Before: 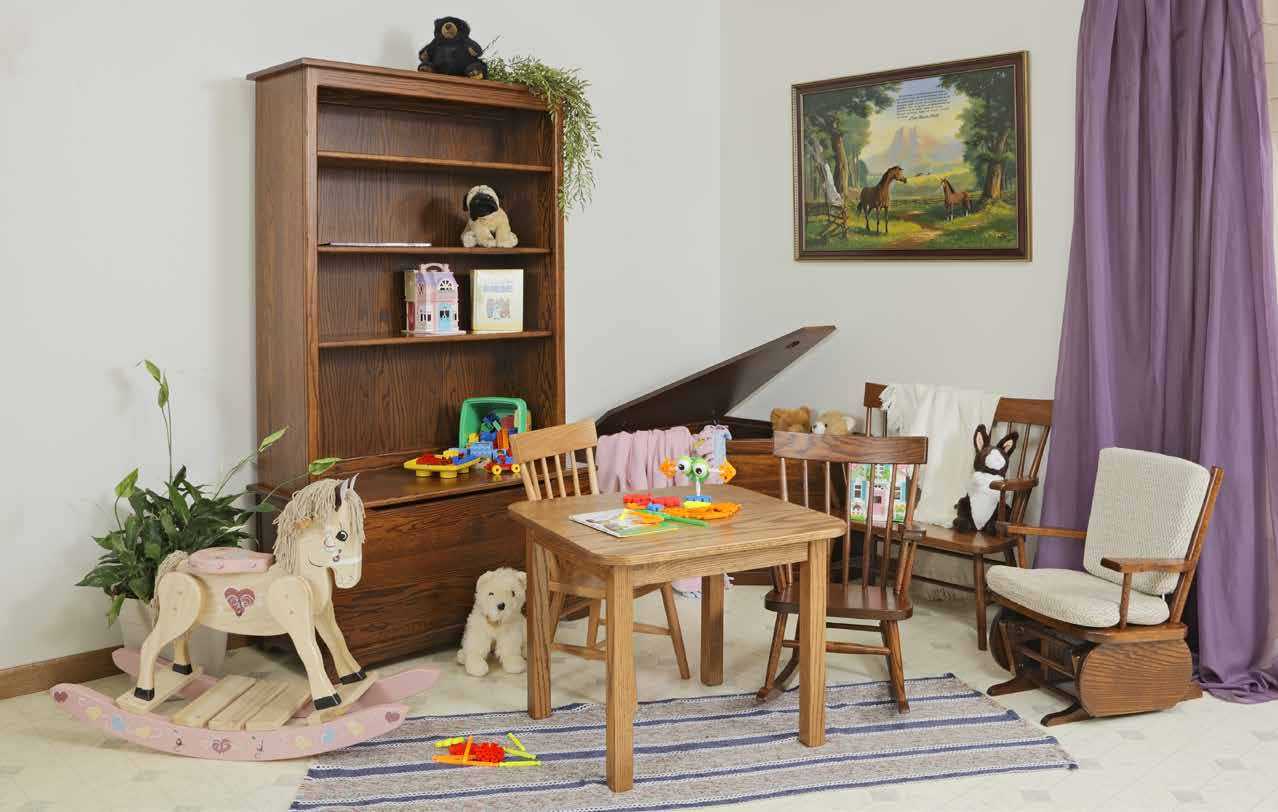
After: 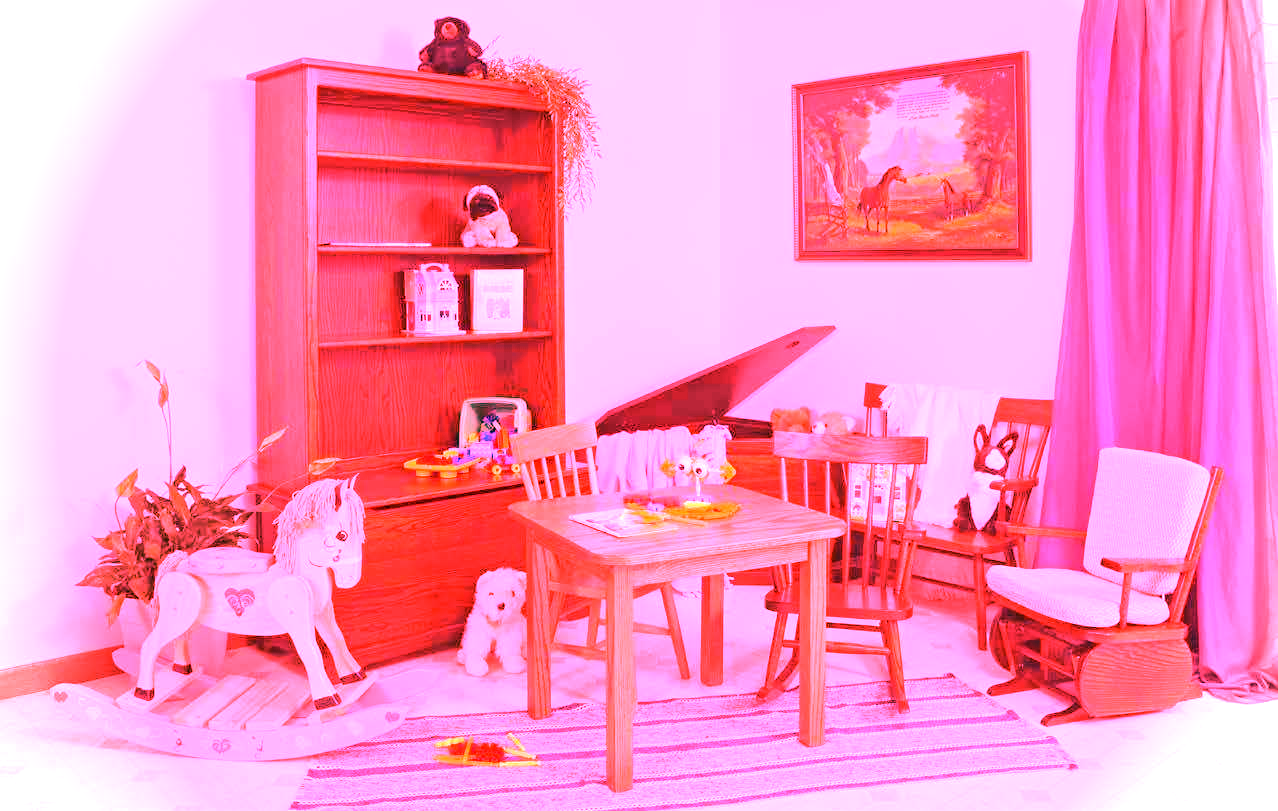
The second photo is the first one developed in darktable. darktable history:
vignetting: fall-off start 91.19%
crop: bottom 0.071%
white balance: red 4.26, blue 1.802
